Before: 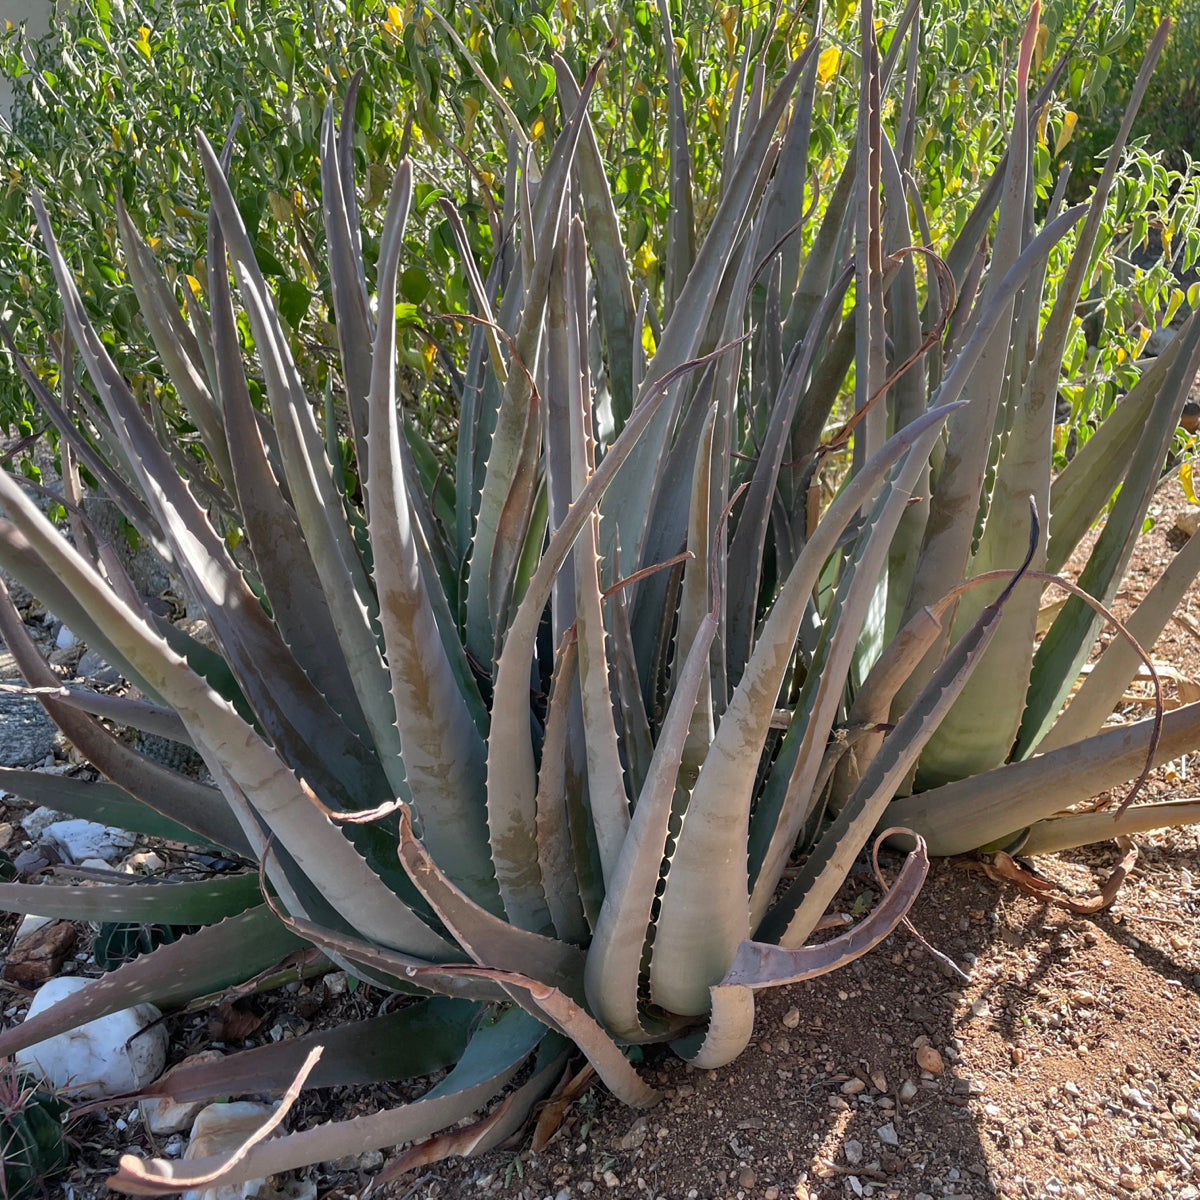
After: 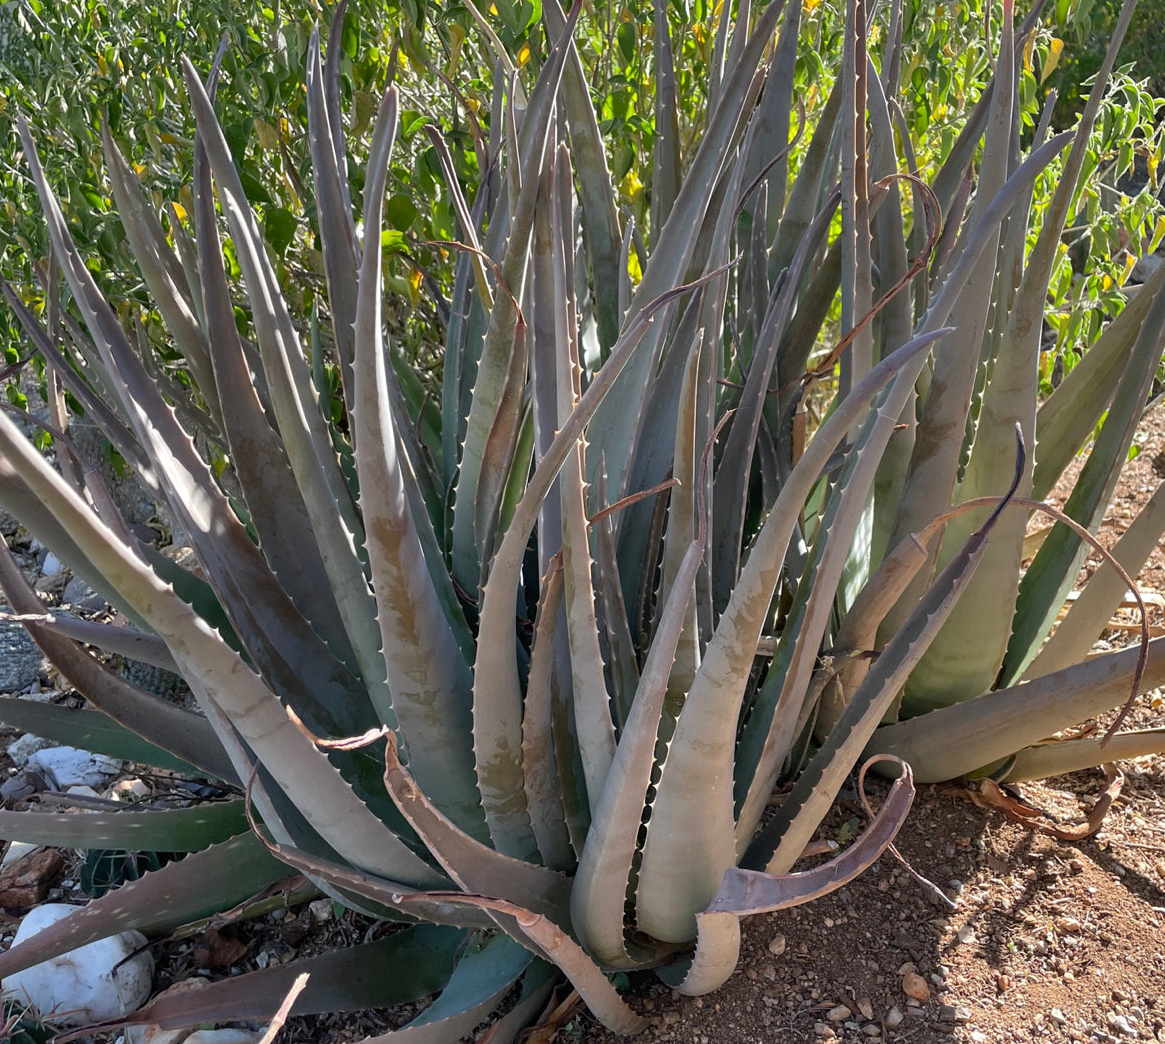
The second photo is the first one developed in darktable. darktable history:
crop: left 1.189%, top 6.092%, right 1.646%, bottom 6.861%
